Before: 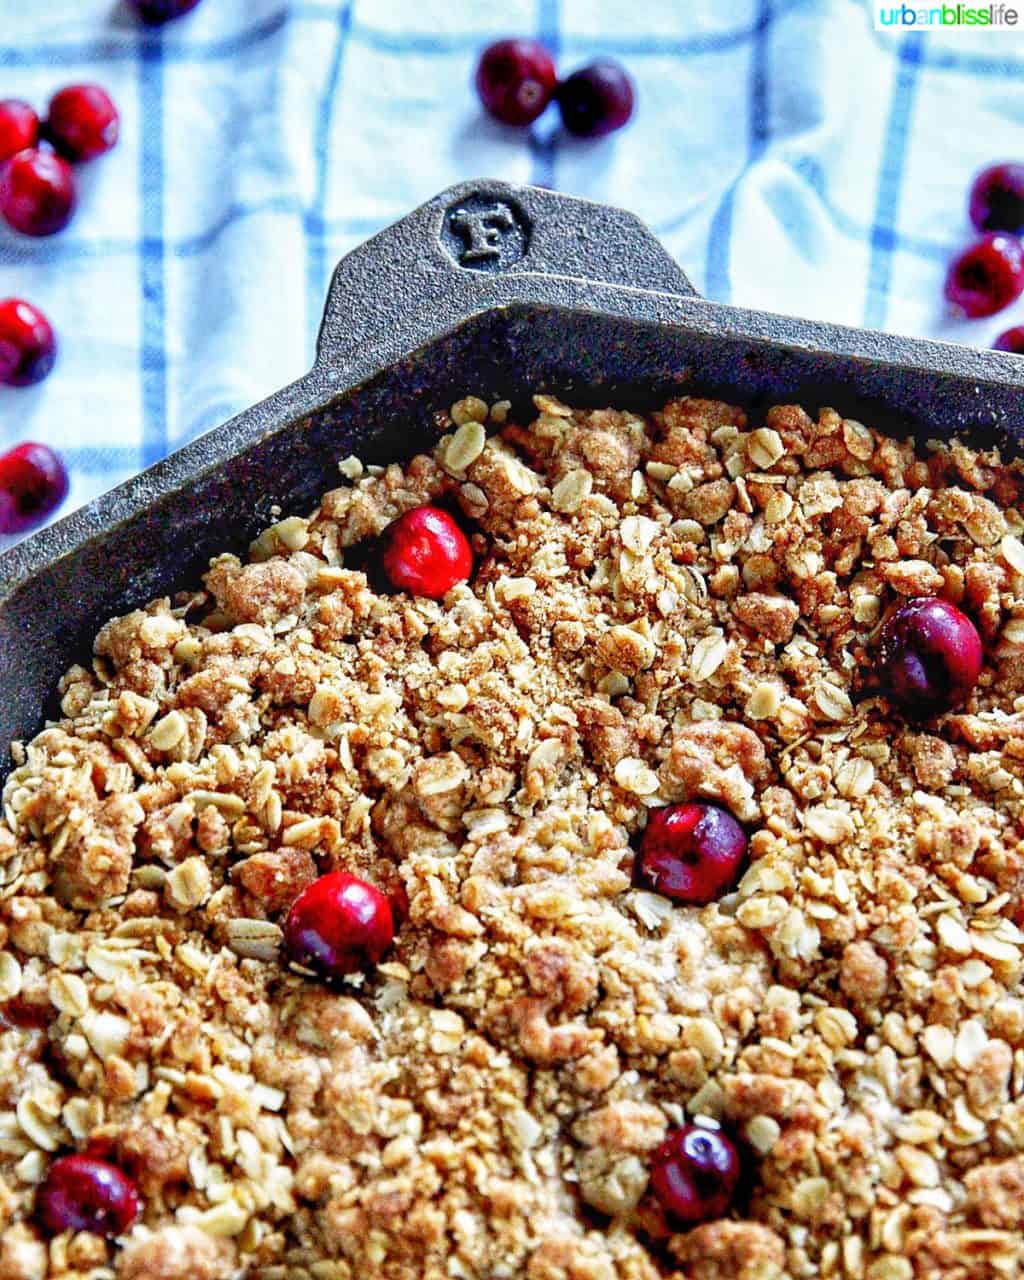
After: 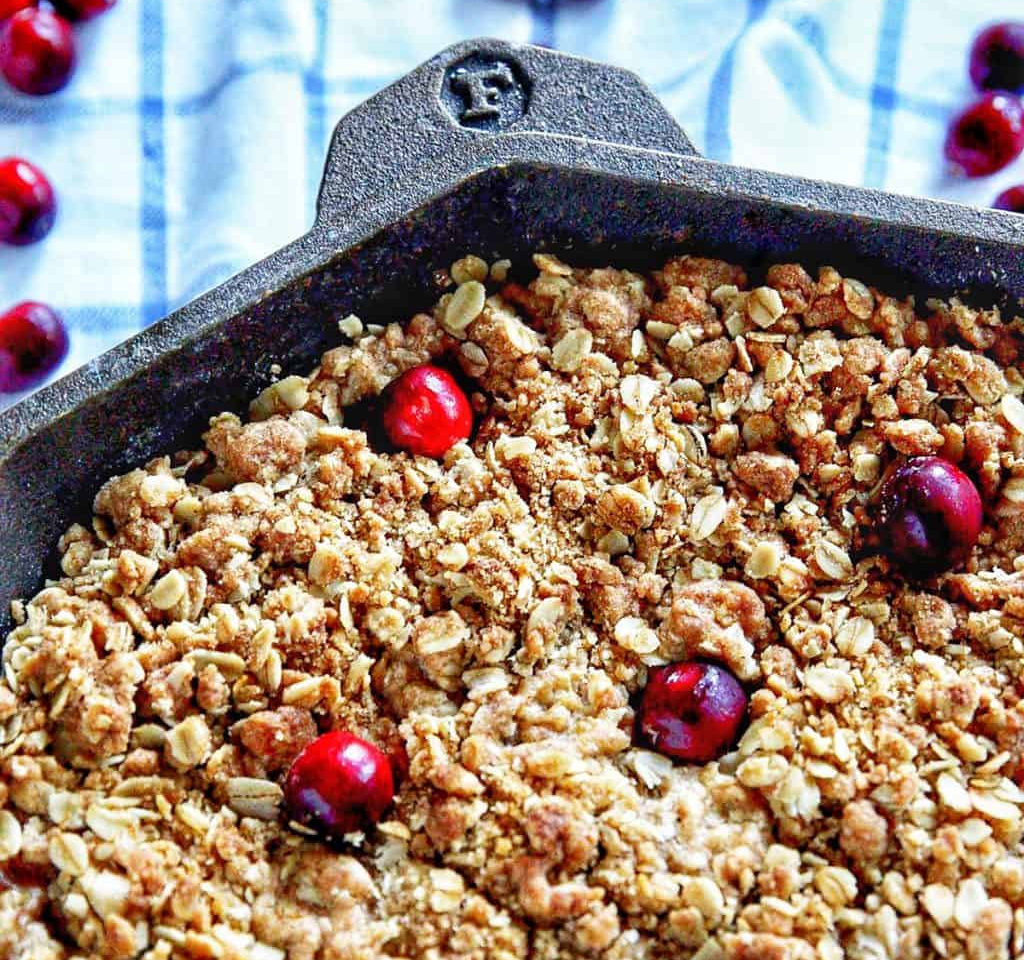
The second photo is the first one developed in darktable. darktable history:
crop: top 11.059%, bottom 13.923%
